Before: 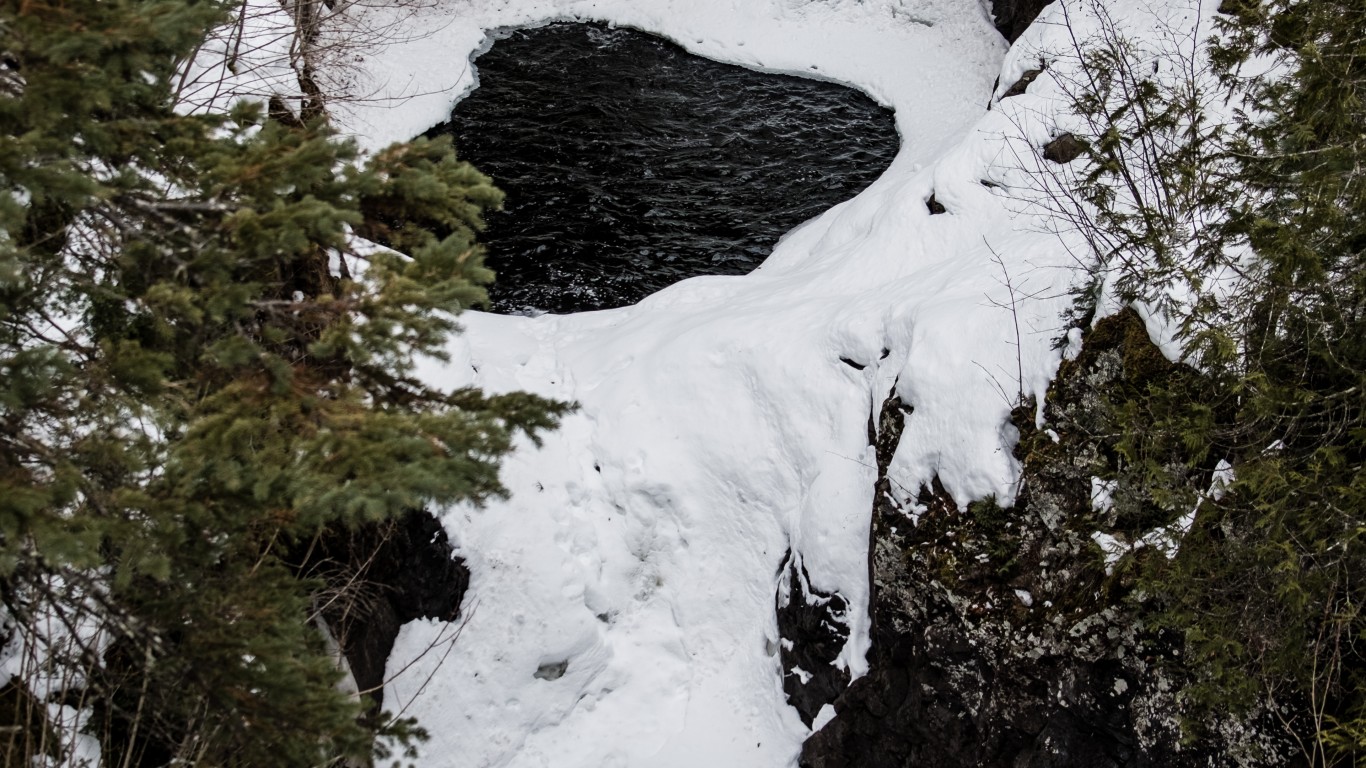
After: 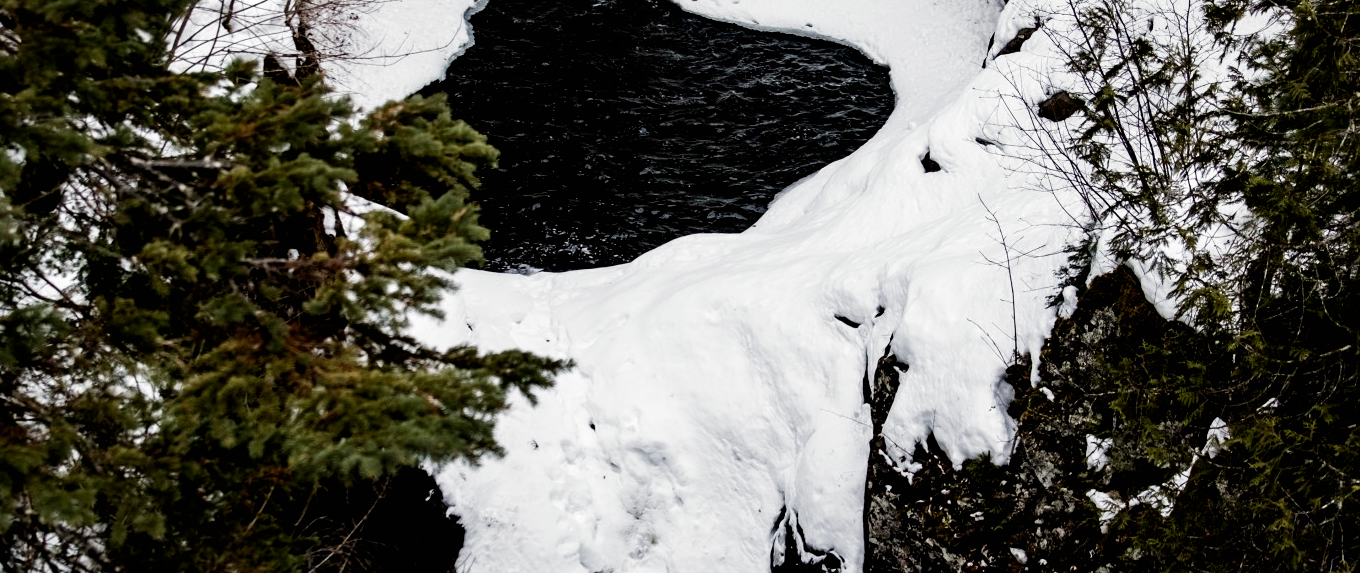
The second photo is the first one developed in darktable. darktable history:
exposure: black level correction 0.005, exposure 0.001 EV, compensate highlight preservation false
filmic rgb: black relative exposure -8.2 EV, white relative exposure 2.2 EV, threshold 3 EV, hardness 7.11, latitude 75%, contrast 1.325, highlights saturation mix -2%, shadows ↔ highlights balance 30%, preserve chrominance no, color science v5 (2021), contrast in shadows safe, contrast in highlights safe, enable highlight reconstruction true
crop: left 0.387%, top 5.469%, bottom 19.809%
